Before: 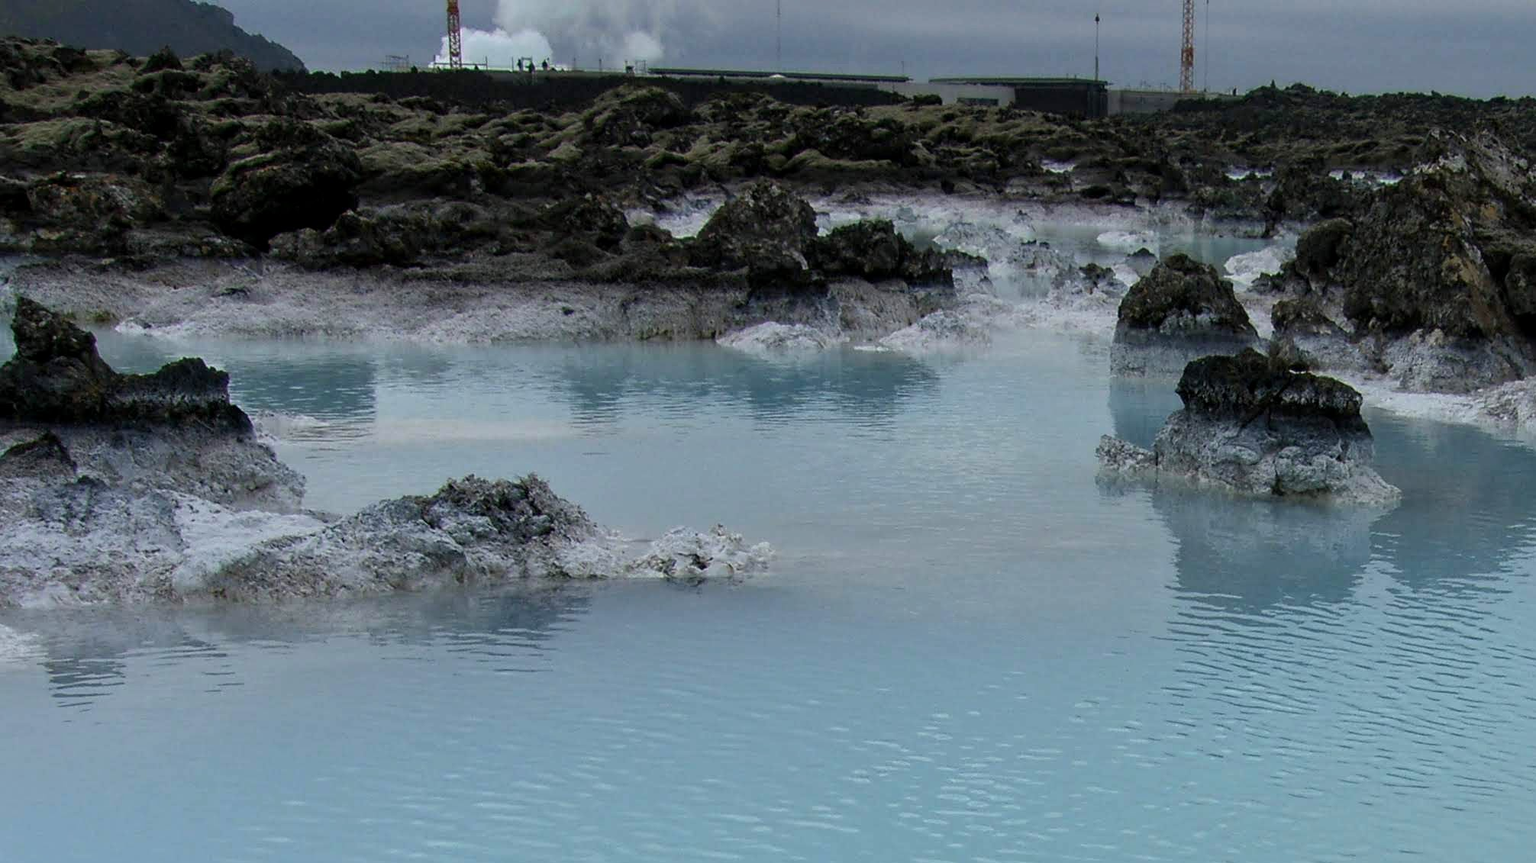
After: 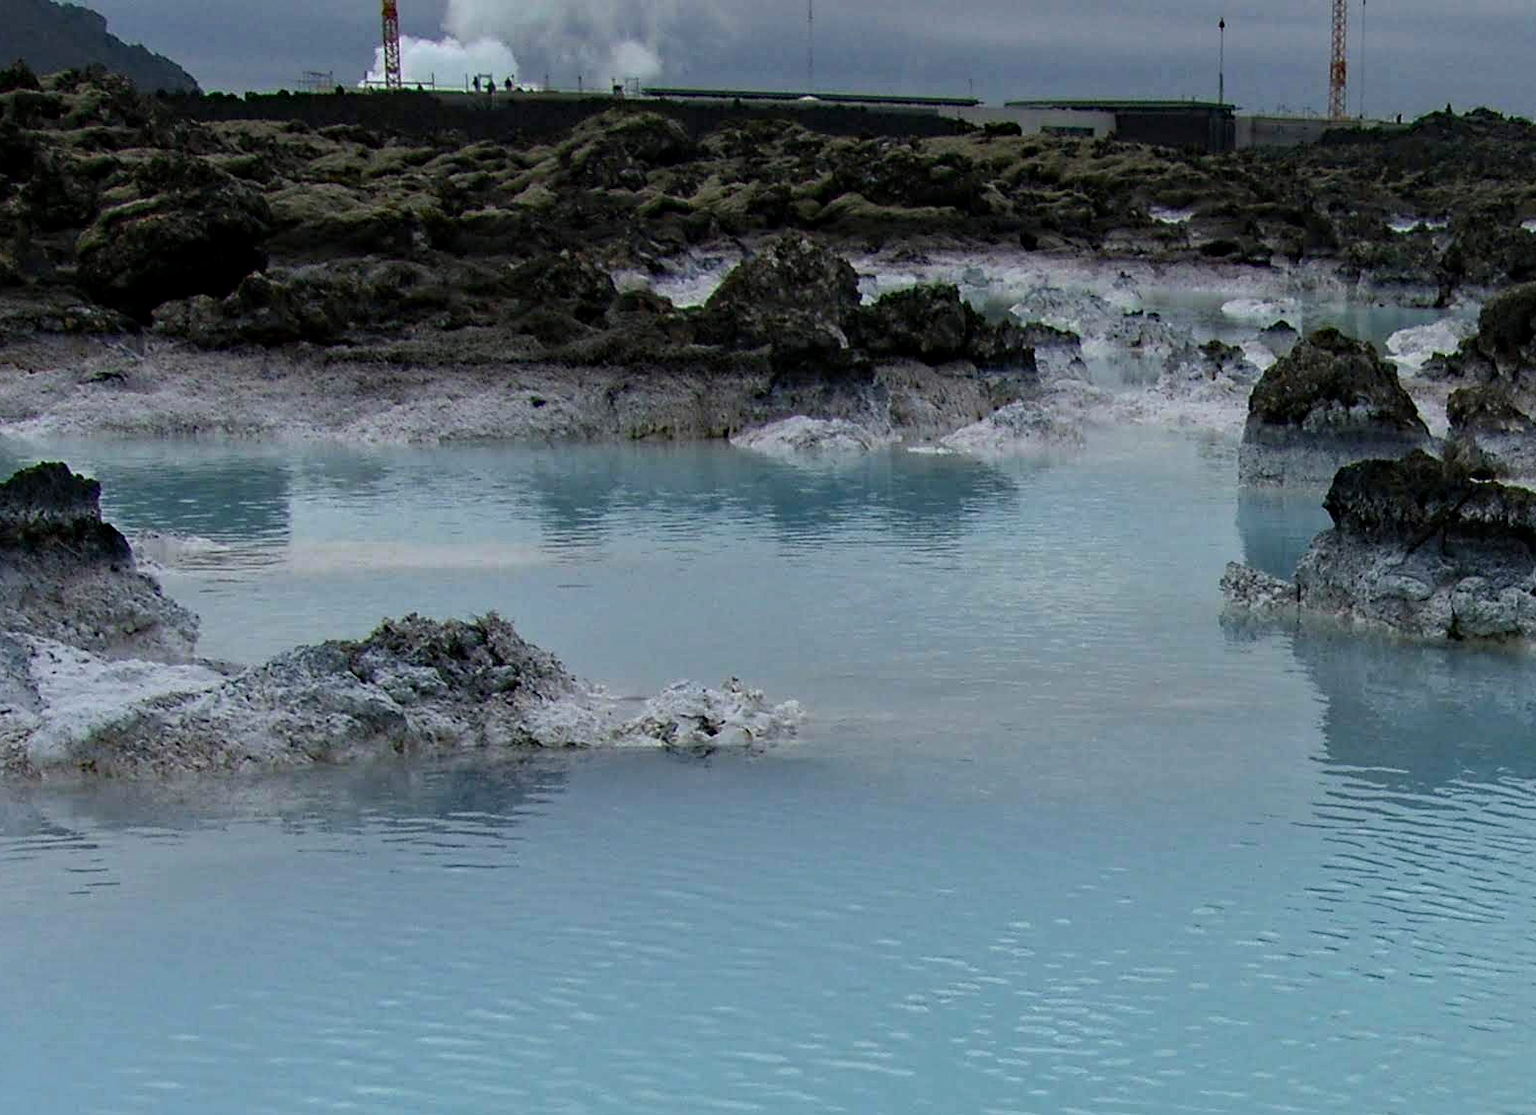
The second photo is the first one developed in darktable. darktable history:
haze removal: compatibility mode true, adaptive false
crop: left 9.88%, right 12.664%
tone curve: curves: ch0 [(0, 0) (0.003, 0.003) (0.011, 0.011) (0.025, 0.025) (0.044, 0.044) (0.069, 0.069) (0.1, 0.099) (0.136, 0.135) (0.177, 0.176) (0.224, 0.223) (0.277, 0.275) (0.335, 0.333) (0.399, 0.396) (0.468, 0.465) (0.543, 0.541) (0.623, 0.622) (0.709, 0.708) (0.801, 0.8) (0.898, 0.897) (1, 1)], preserve colors none
